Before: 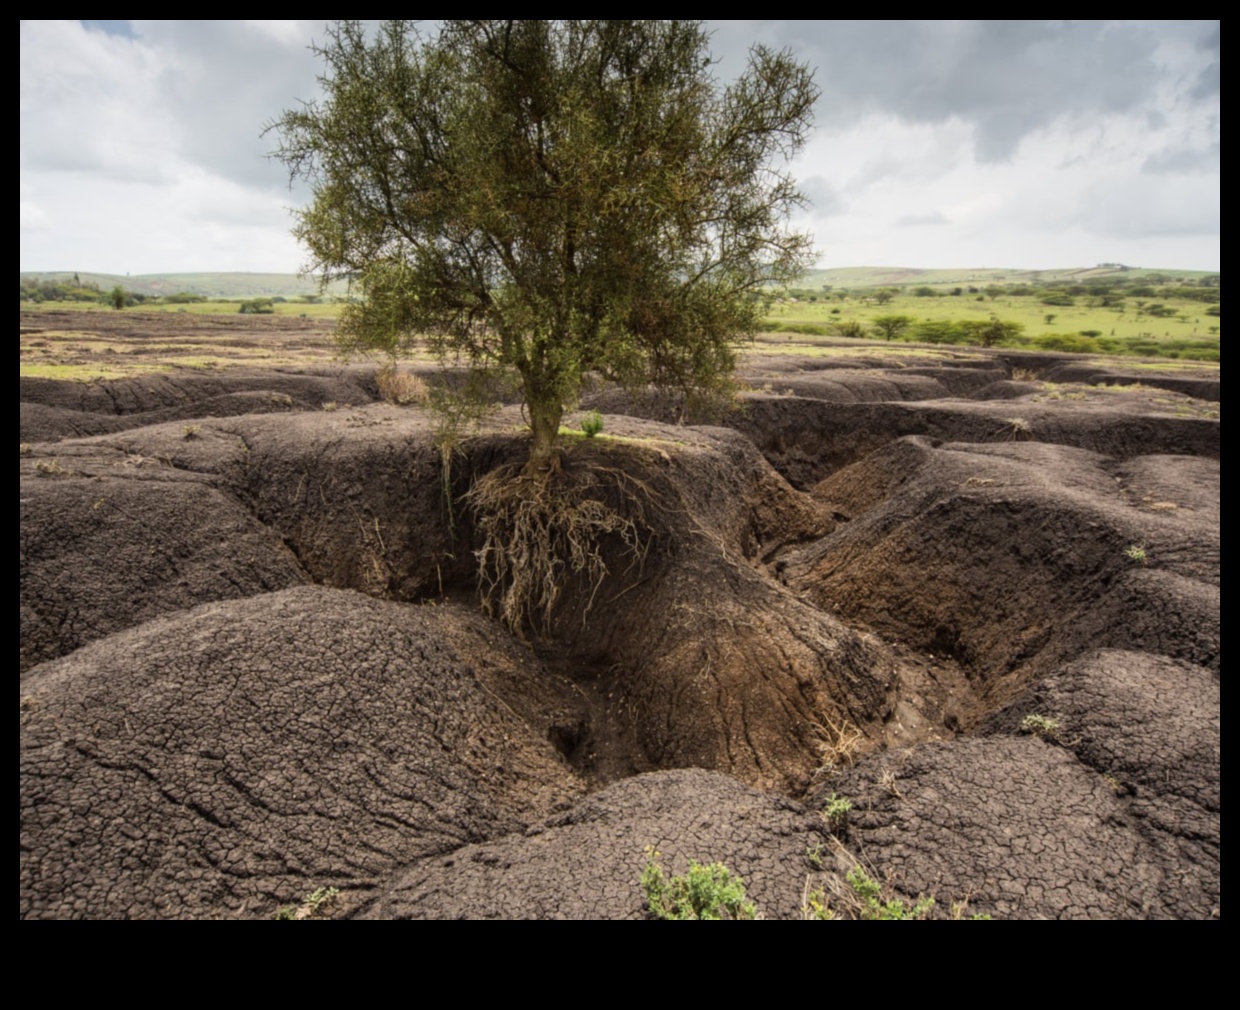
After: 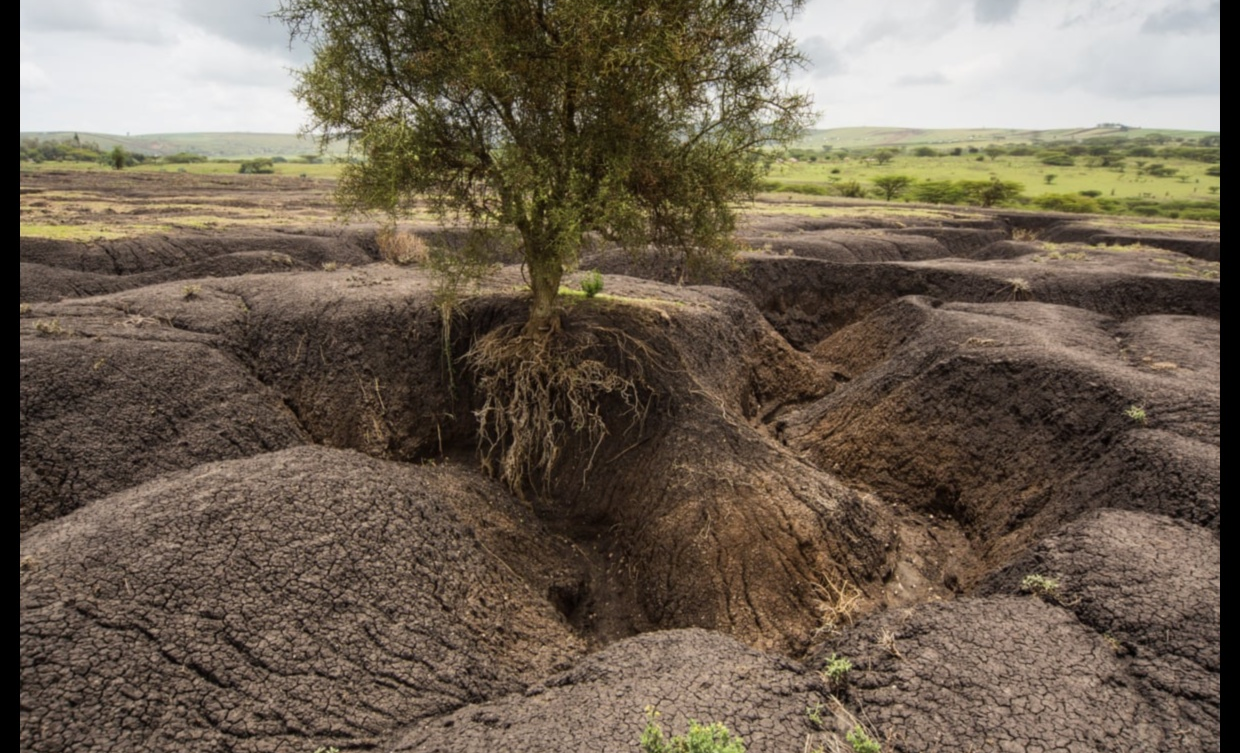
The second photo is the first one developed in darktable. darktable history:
crop: top 13.917%, bottom 11.434%
